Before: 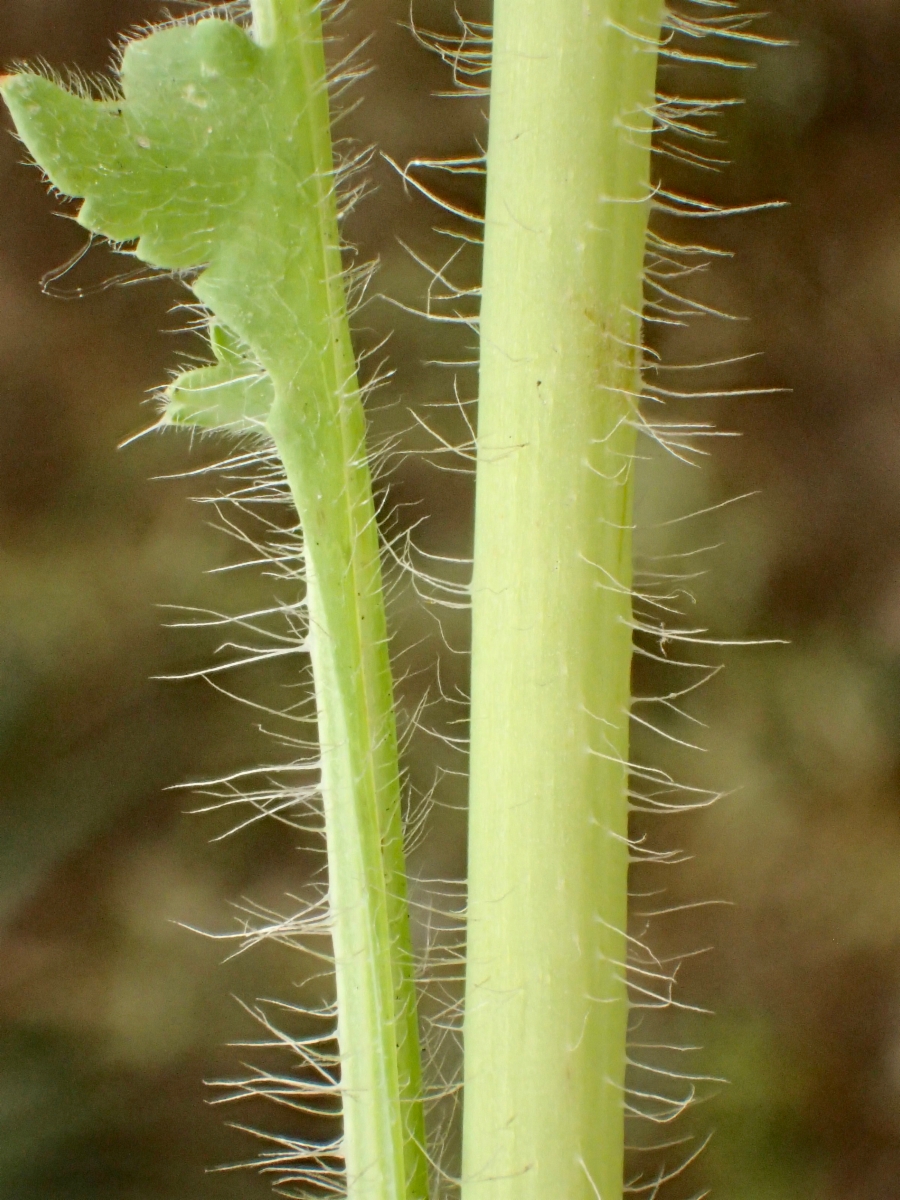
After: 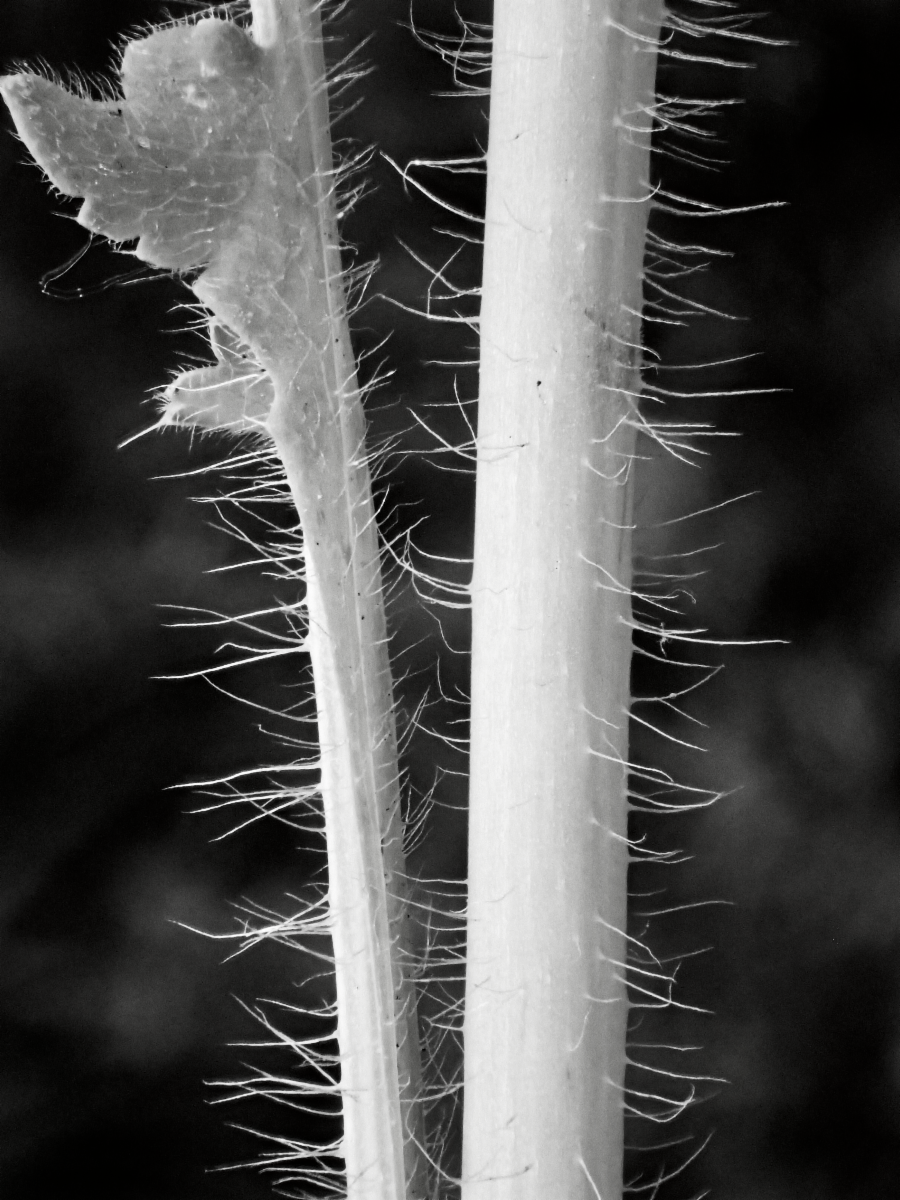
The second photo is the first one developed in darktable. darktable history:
base curve: curves: ch0 [(0, 0) (0.028, 0.03) (0.121, 0.232) (0.46, 0.748) (0.859, 0.968) (1, 1)], preserve colors none
haze removal: compatibility mode true, adaptive false
contrast brightness saturation: contrast 0.022, brightness -0.994, saturation -0.986
